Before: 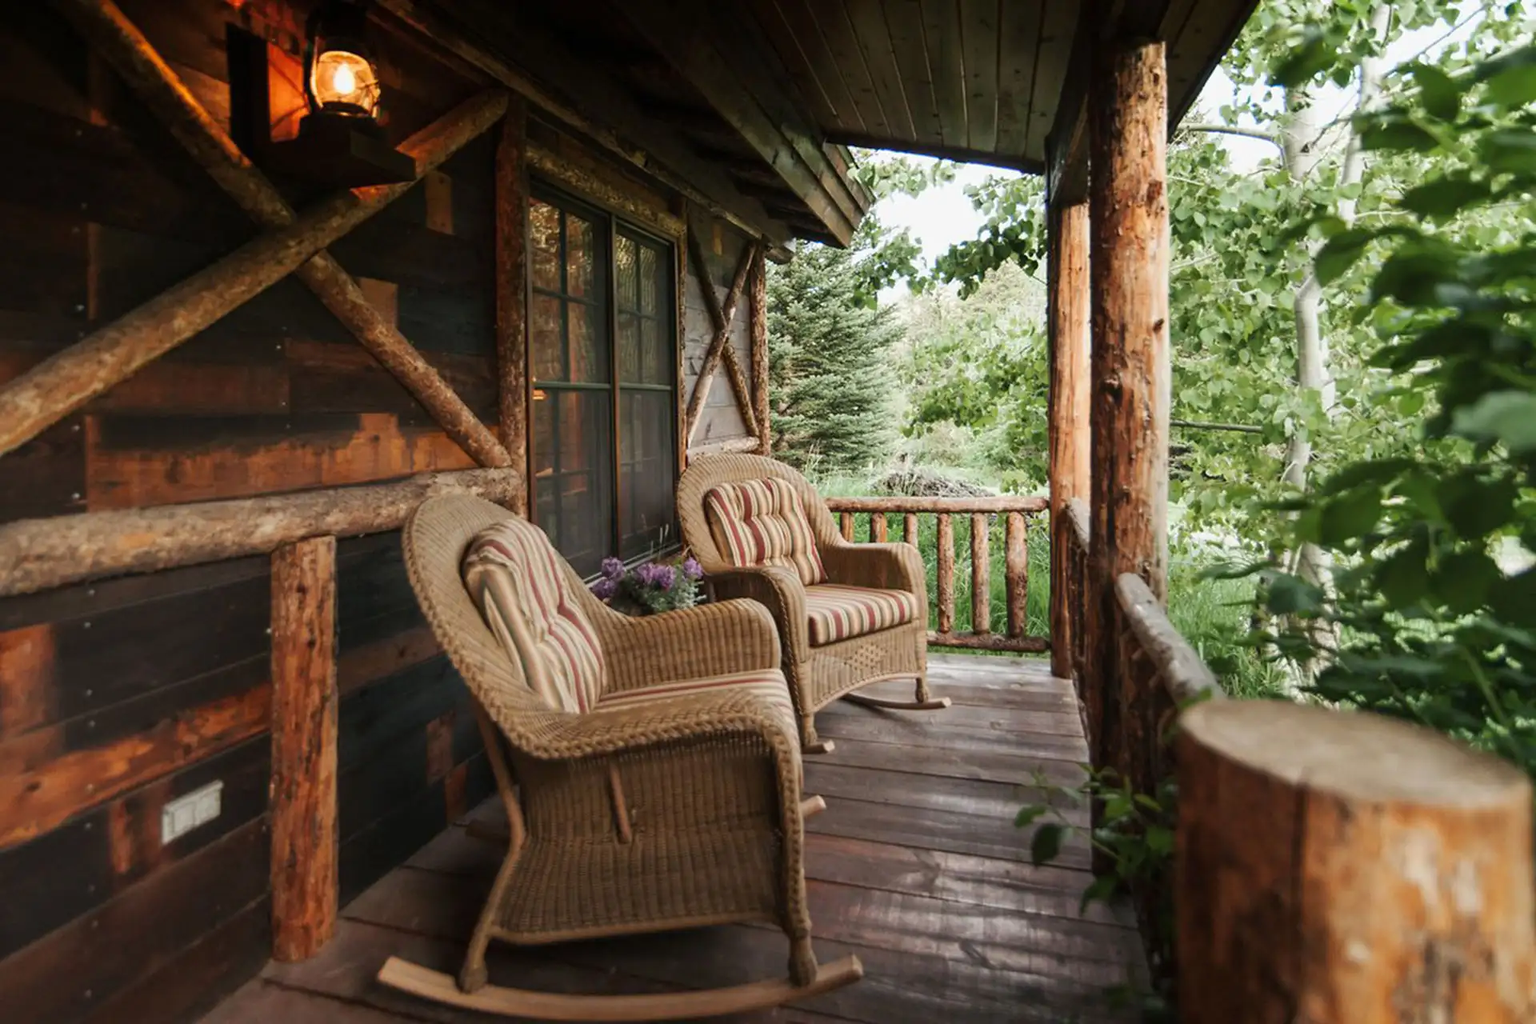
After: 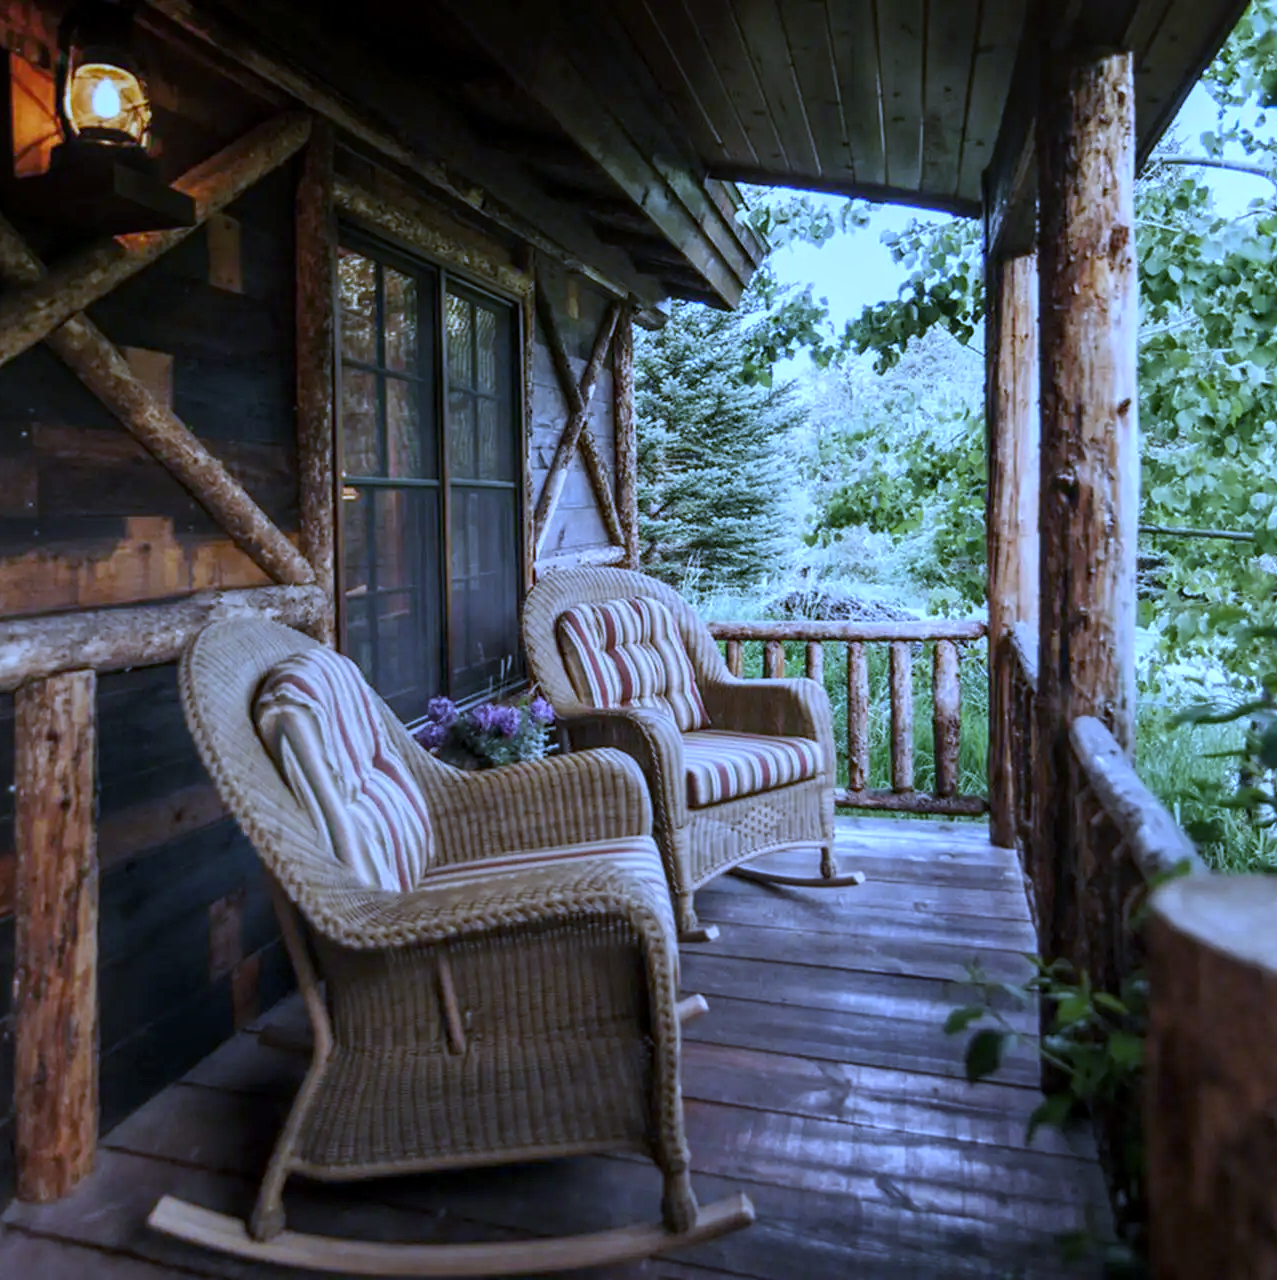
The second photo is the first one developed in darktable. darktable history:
white balance: red 0.766, blue 1.537
local contrast: on, module defaults
crop: left 16.899%, right 16.556%
